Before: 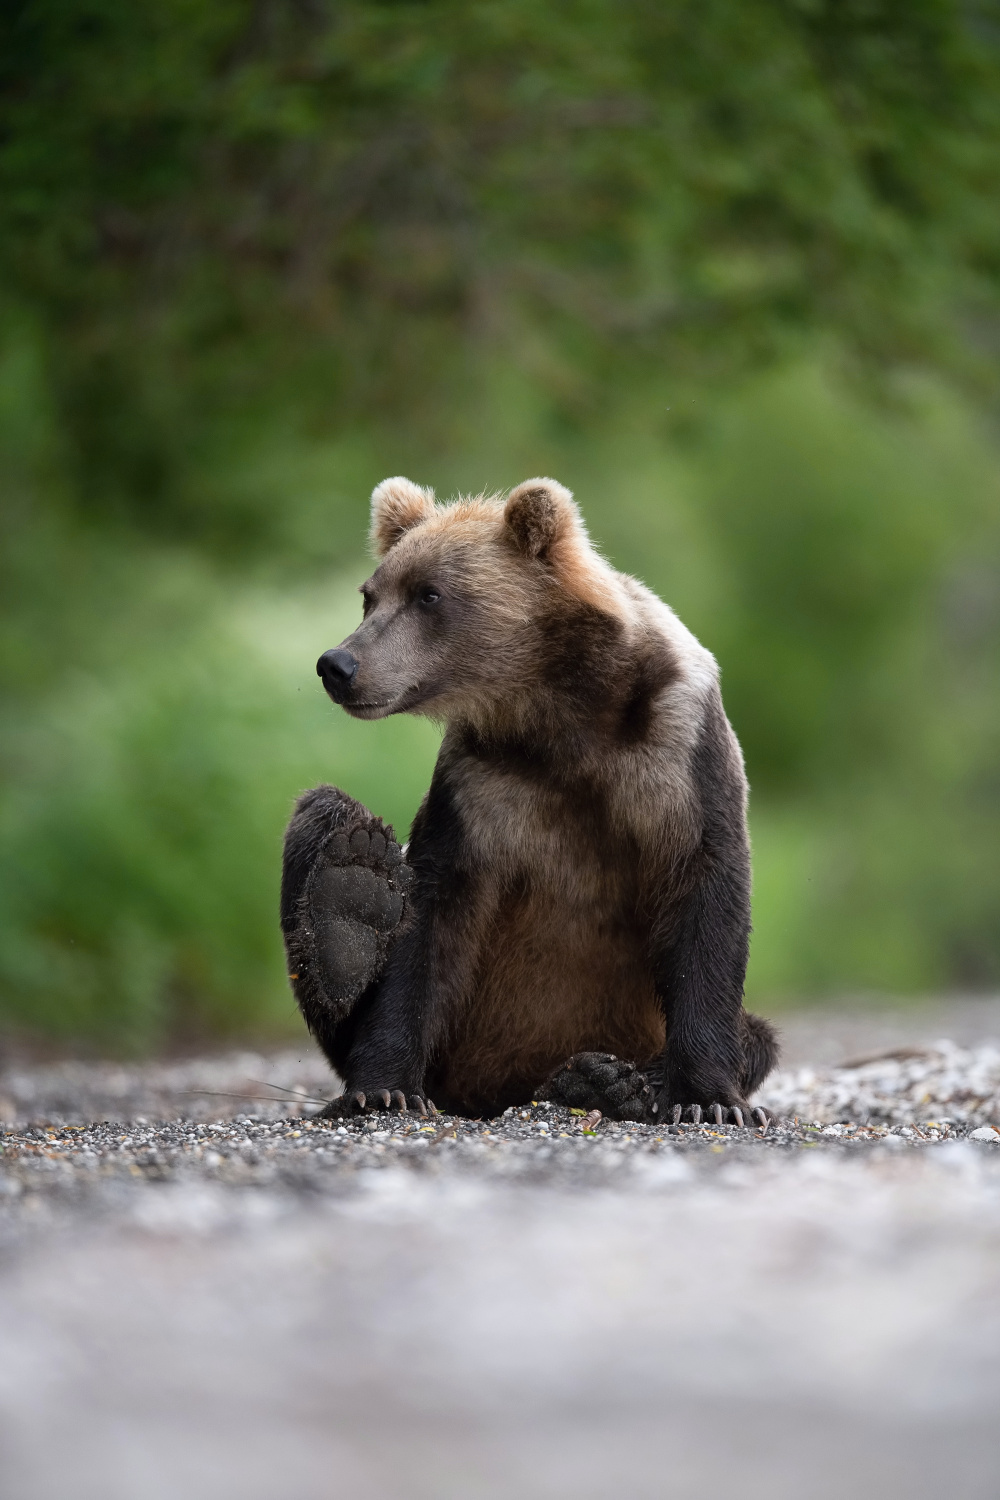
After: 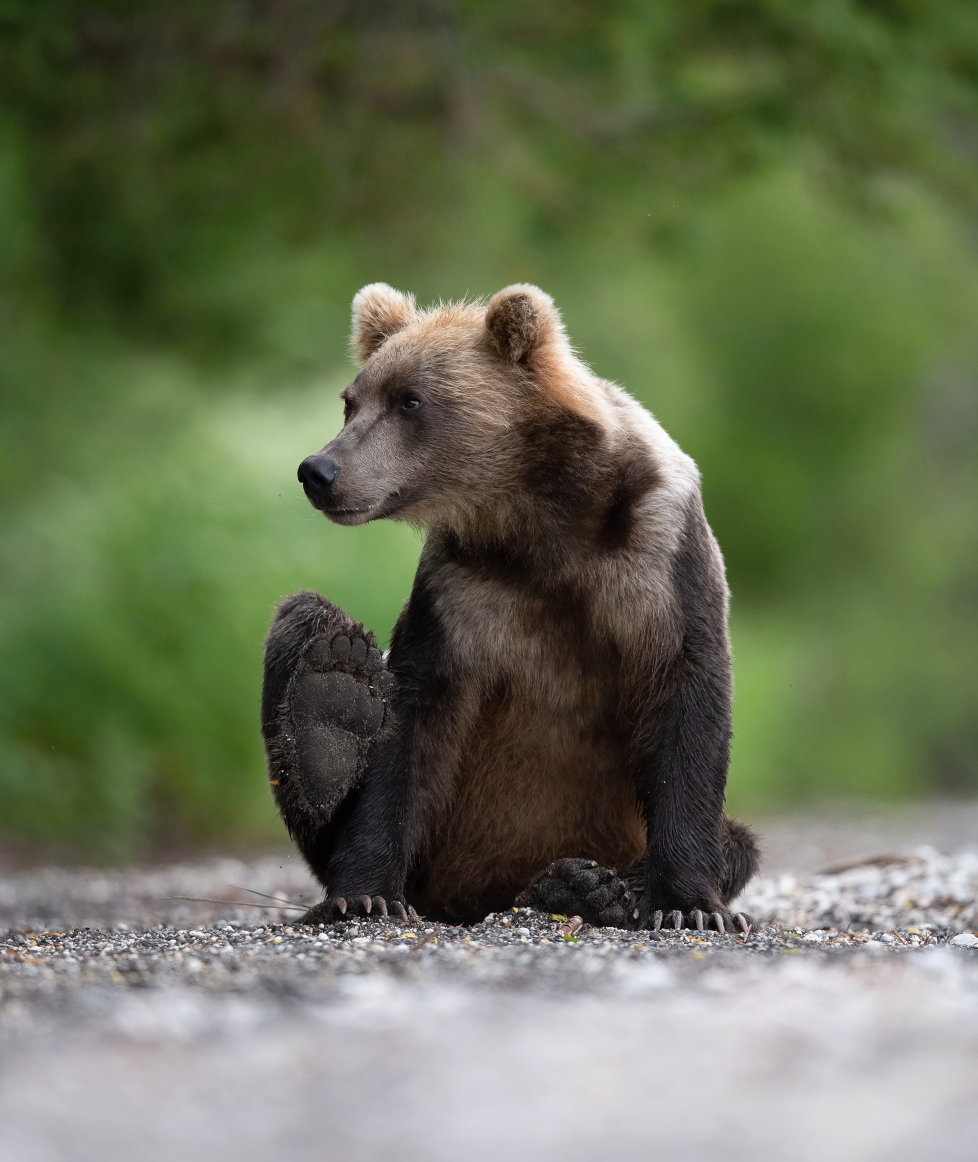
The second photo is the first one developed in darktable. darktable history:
crop and rotate: left 1.923%, top 12.96%, right 0.18%, bottom 9.532%
